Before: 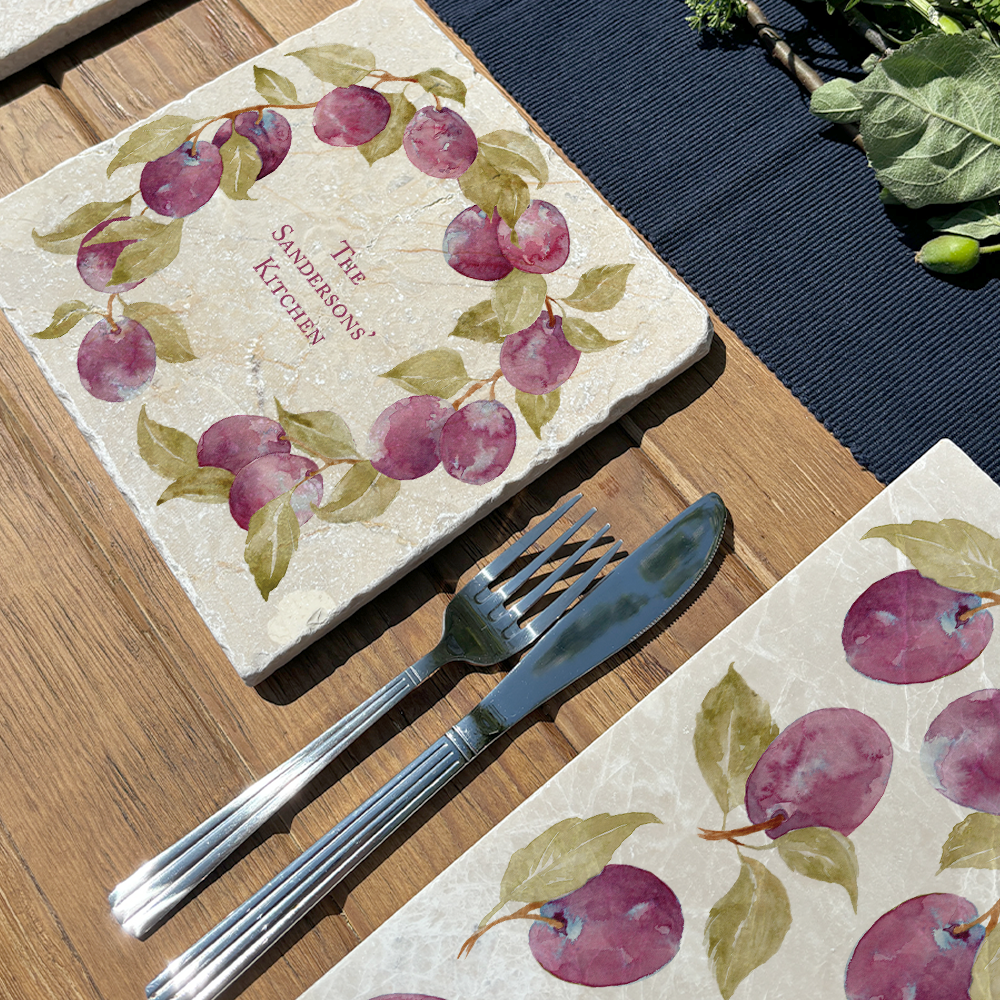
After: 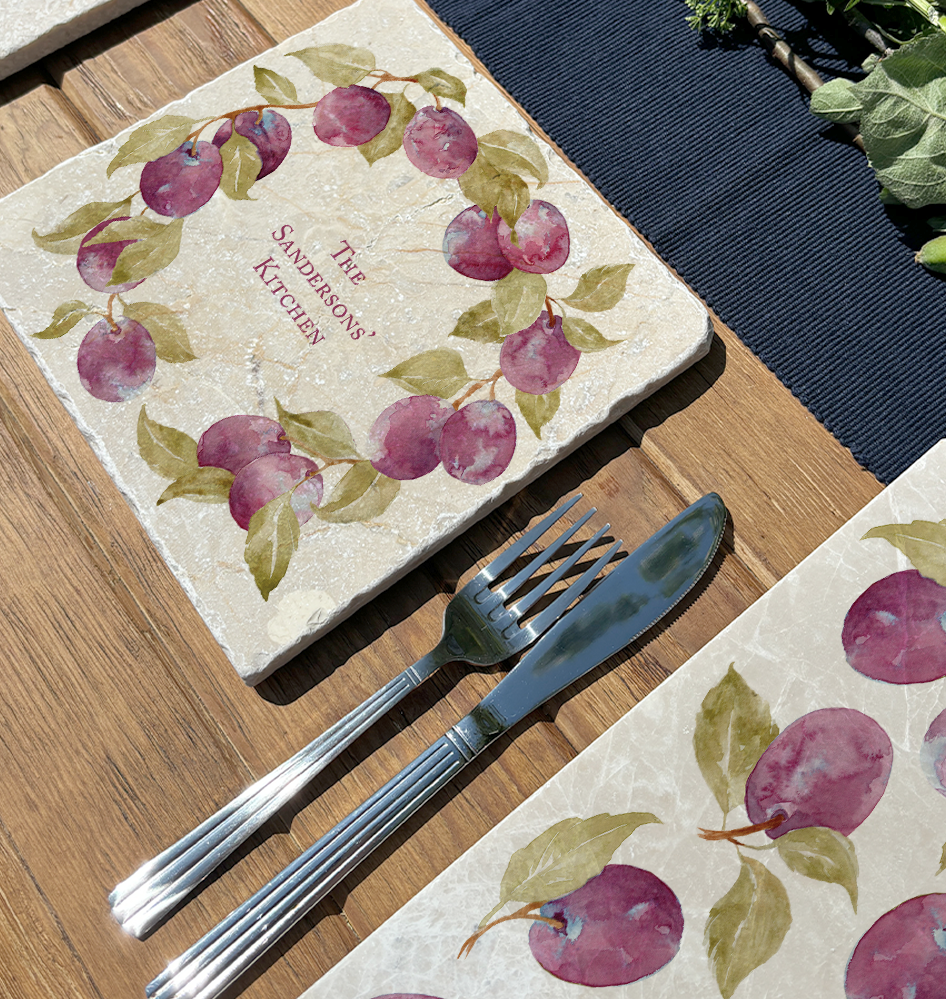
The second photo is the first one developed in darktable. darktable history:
crop and rotate: left 0%, right 5.349%
